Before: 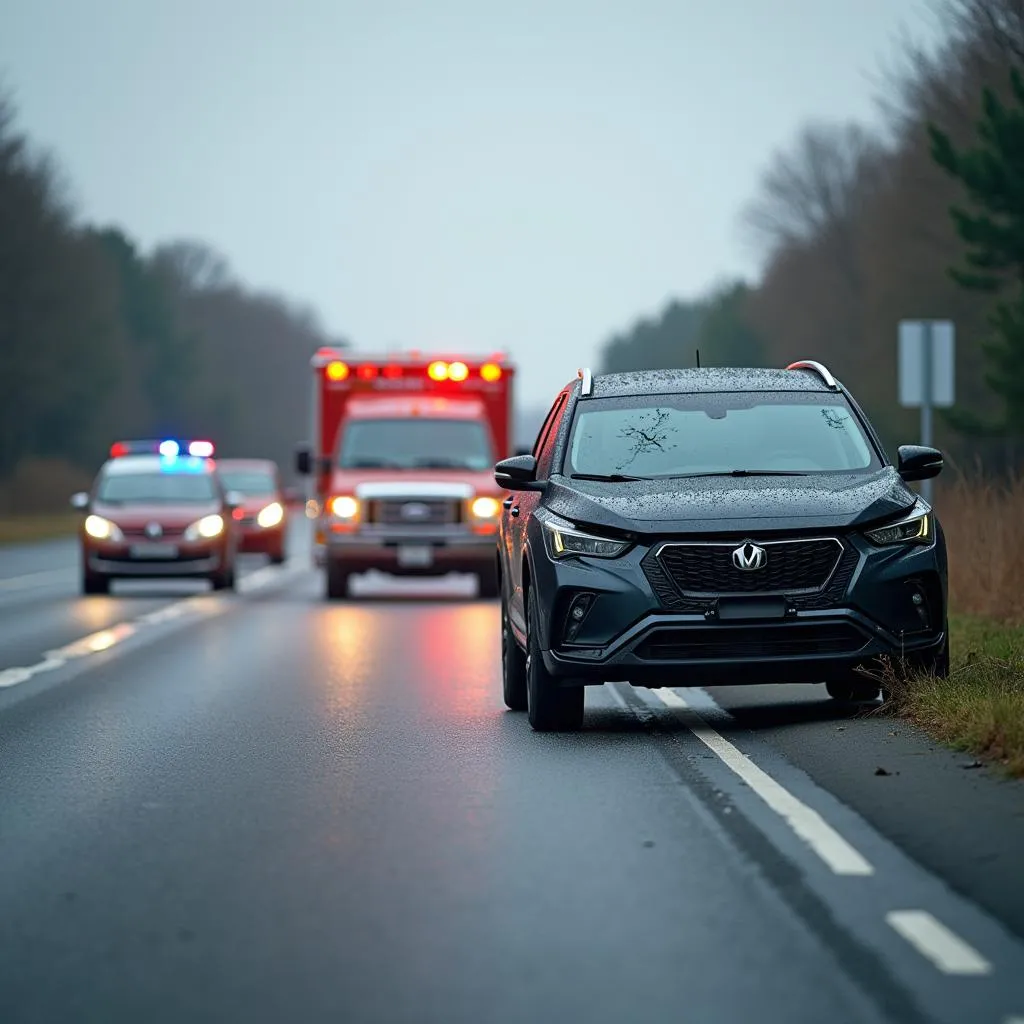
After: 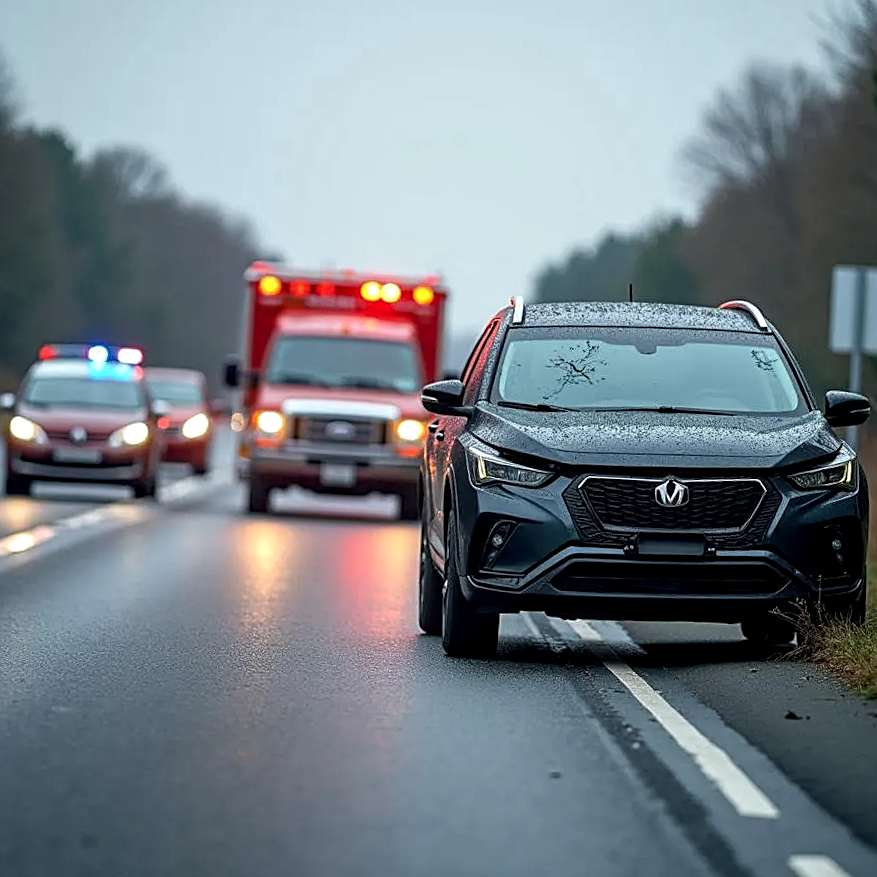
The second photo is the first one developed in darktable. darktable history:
local contrast: highlights 62%, detail 143%, midtone range 0.423
crop and rotate: angle -3.1°, left 5.166%, top 5.215%, right 4.613%, bottom 4.598%
sharpen: on, module defaults
